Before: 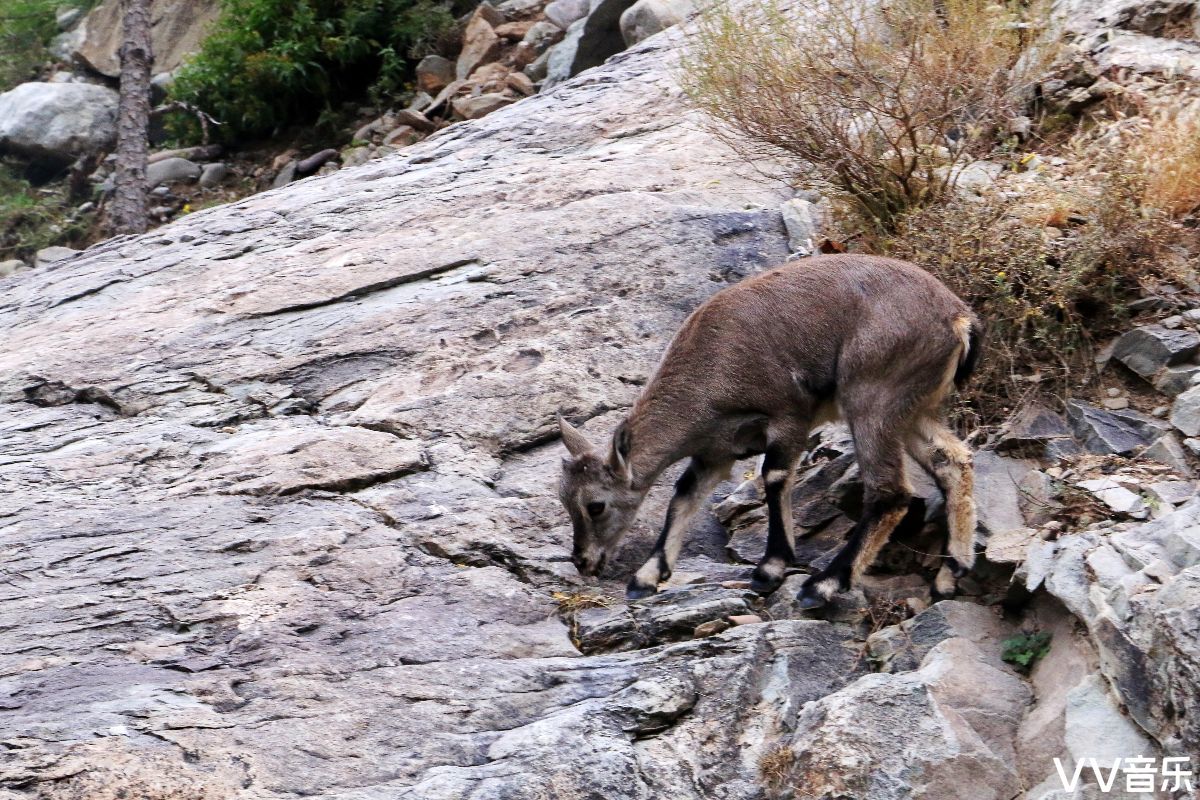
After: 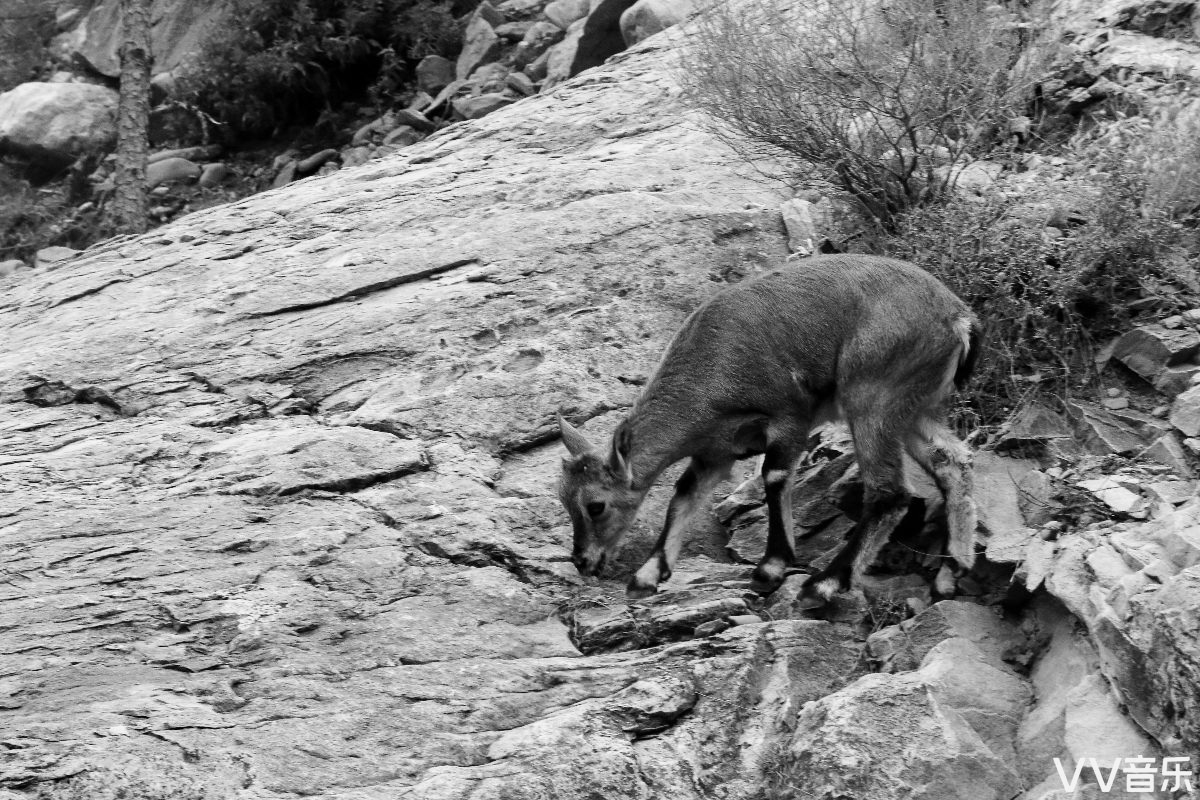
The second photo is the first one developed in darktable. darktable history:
color zones: curves: ch0 [(0, 0.5) (0.125, 0.4) (0.25, 0.5) (0.375, 0.4) (0.5, 0.4) (0.625, 0.35) (0.75, 0.35) (0.875, 0.5)]; ch1 [(0, 0.35) (0.125, 0.45) (0.25, 0.35) (0.375, 0.35) (0.5, 0.35) (0.625, 0.35) (0.75, 0.45) (0.875, 0.35)]; ch2 [(0, 0.6) (0.125, 0.5) (0.25, 0.5) (0.375, 0.6) (0.5, 0.6) (0.625, 0.5) (0.75, 0.5) (0.875, 0.5)]
color calibration: output gray [0.22, 0.42, 0.37, 0], x 0.327, y 0.344, temperature 5597.14 K
